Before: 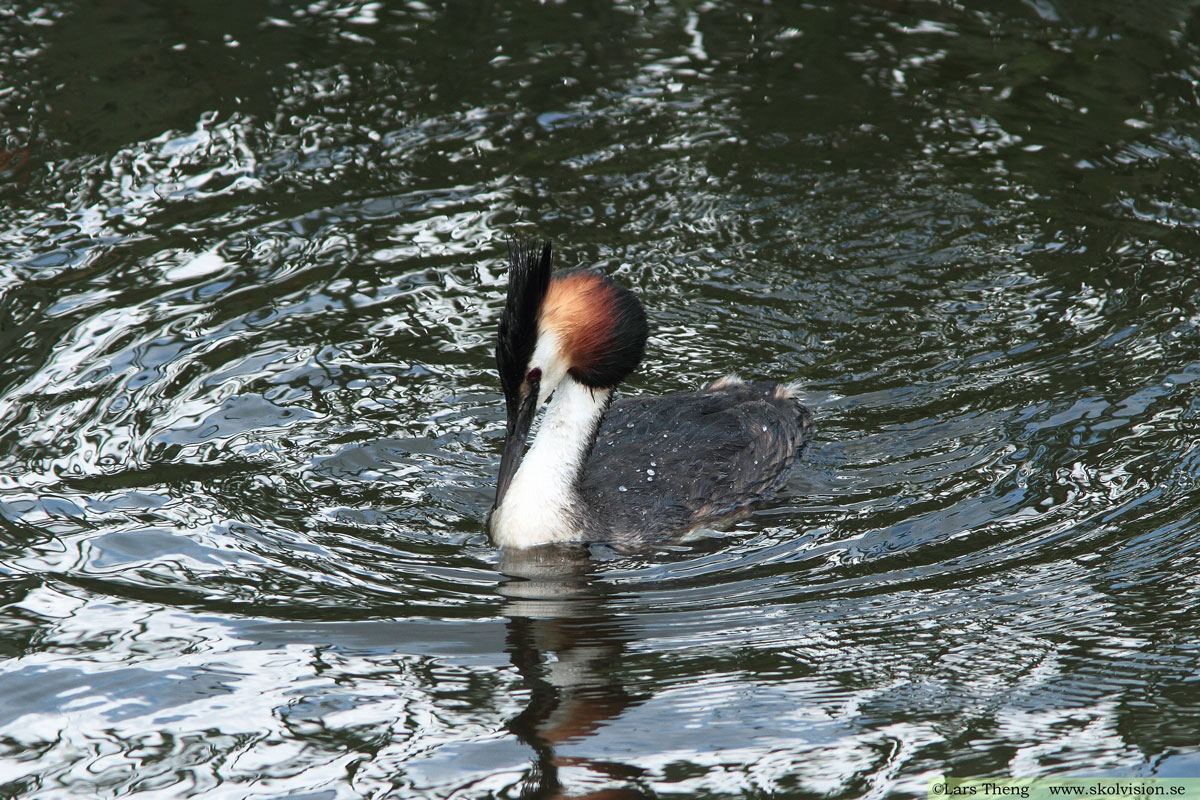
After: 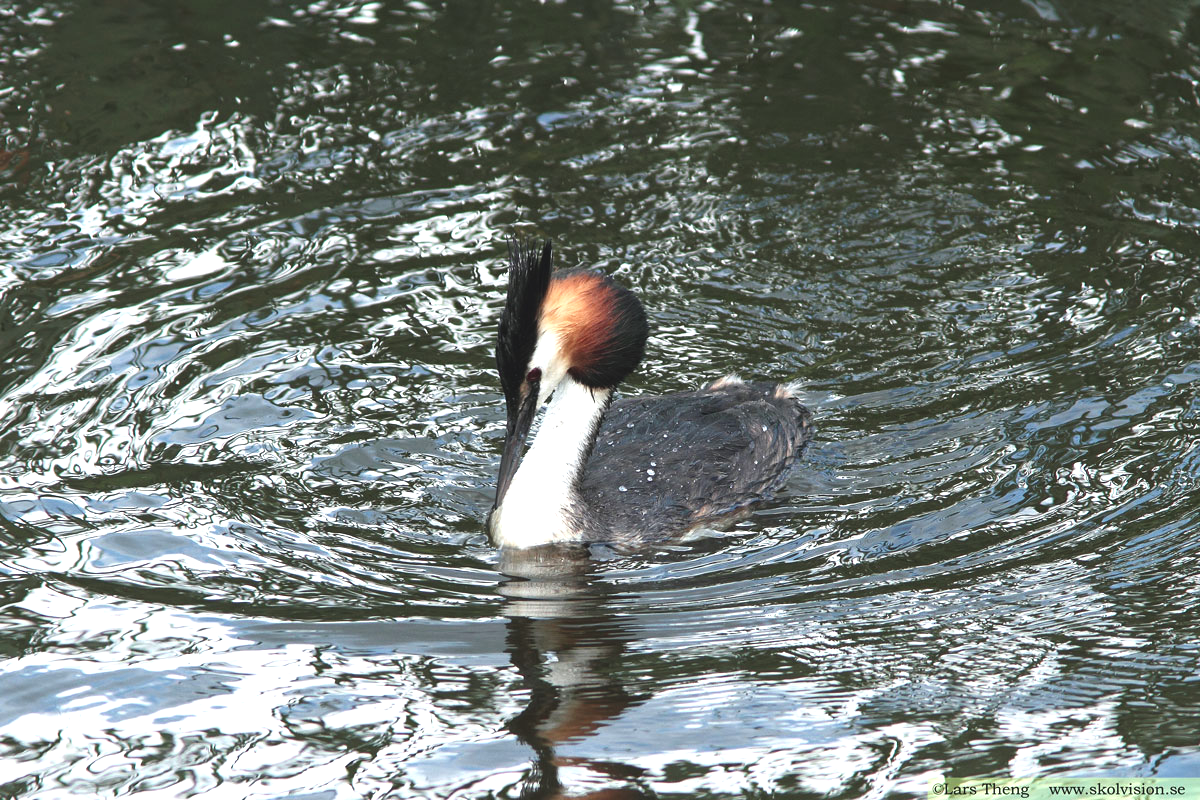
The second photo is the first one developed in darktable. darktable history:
exposure: black level correction -0.005, exposure 0.622 EV, compensate highlight preservation false
